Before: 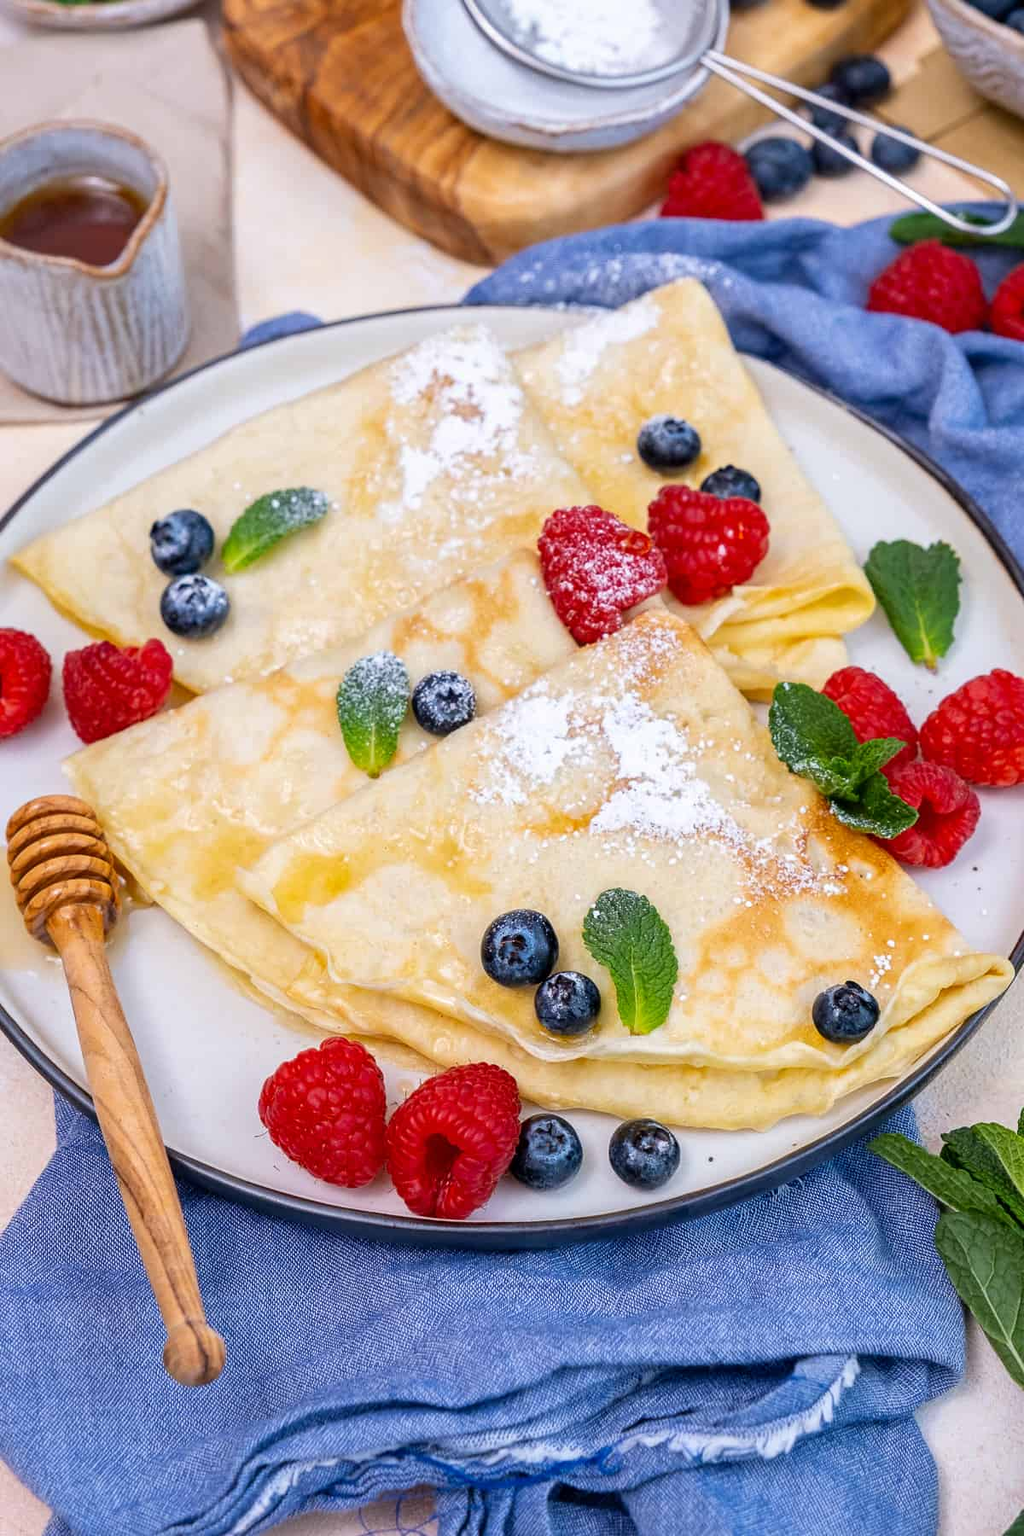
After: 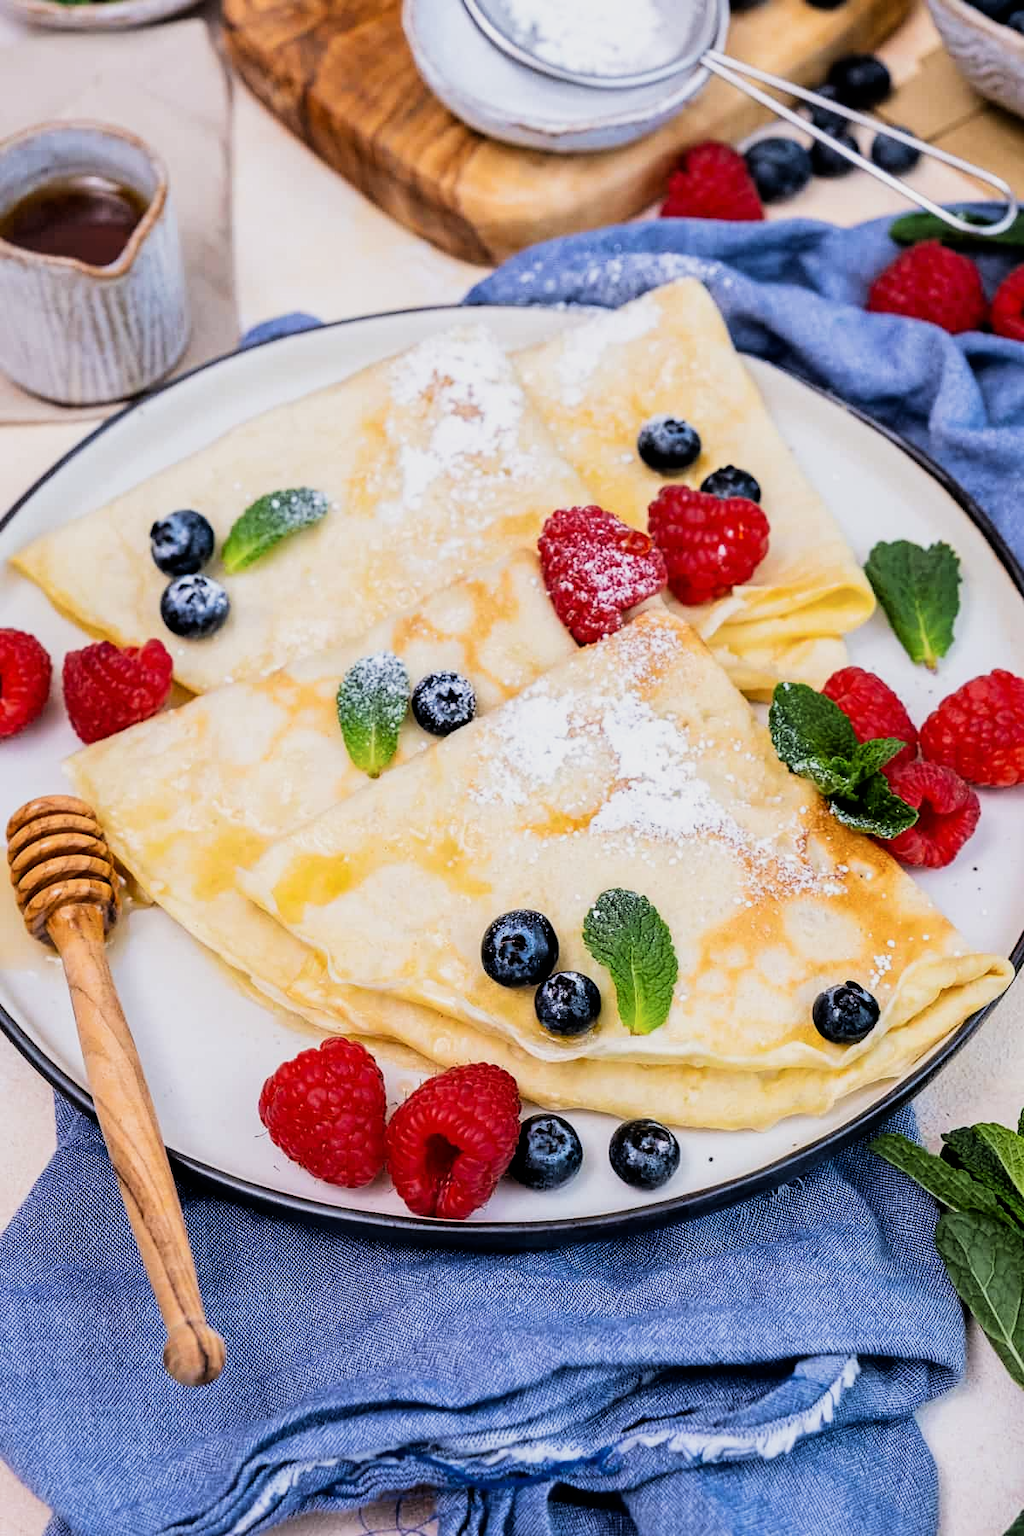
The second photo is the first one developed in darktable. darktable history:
filmic rgb: black relative exposure -5.07 EV, white relative exposure 3.56 EV, threshold 5.95 EV, hardness 3.17, contrast 1.404, highlights saturation mix -48.79%, enable highlight reconstruction true
